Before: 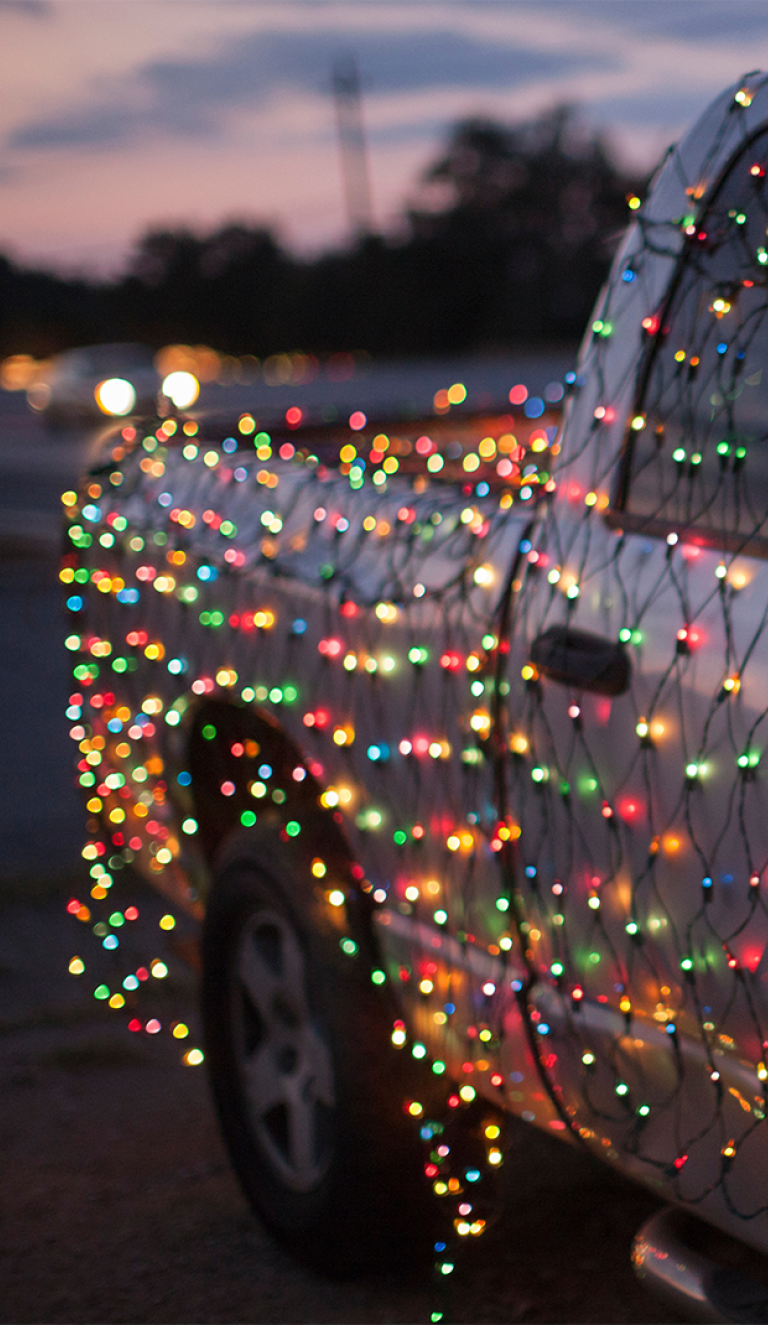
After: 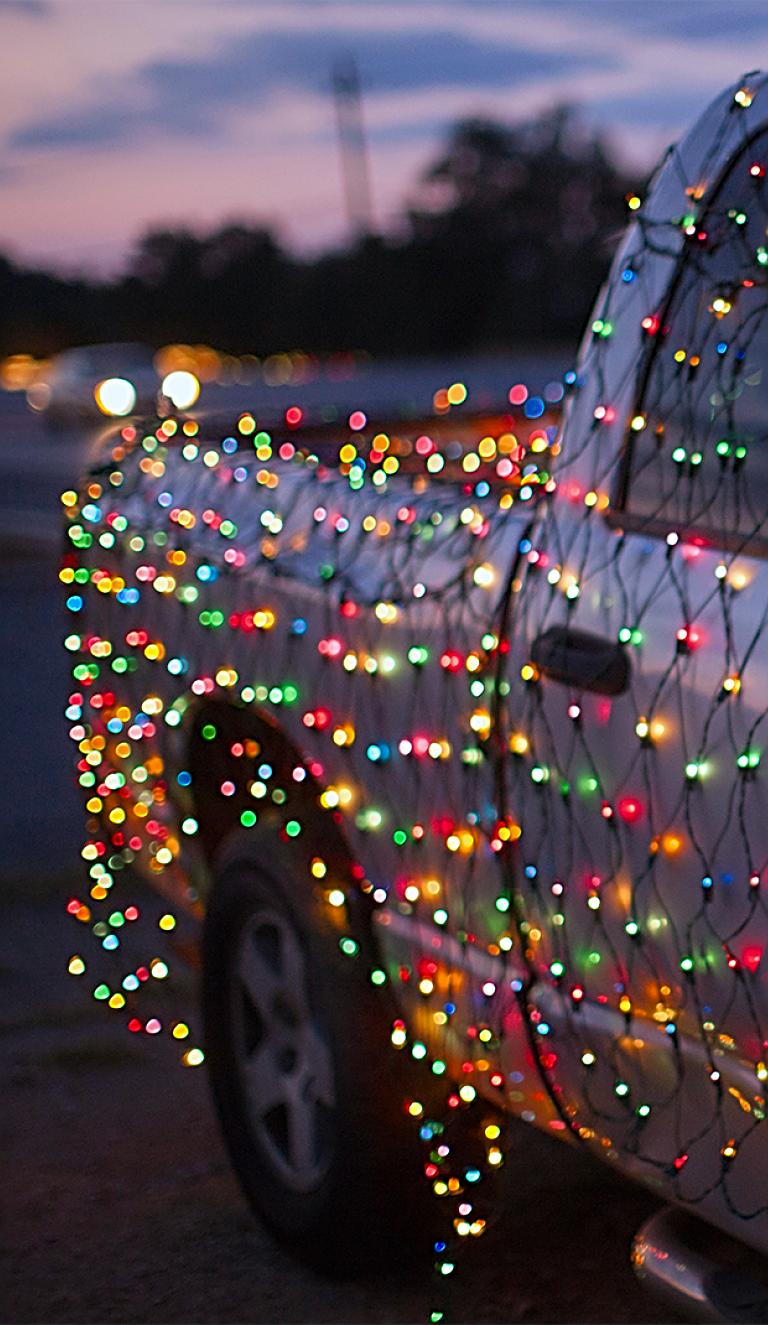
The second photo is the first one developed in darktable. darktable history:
color balance rgb: linear chroma grading › shadows -8%, linear chroma grading › global chroma 10%, perceptual saturation grading › global saturation 2%, perceptual saturation grading › highlights -2%, perceptual saturation grading › mid-tones 4%, perceptual saturation grading › shadows 8%, perceptual brilliance grading › global brilliance 2%, perceptual brilliance grading › highlights -4%, global vibrance 16%, saturation formula JzAzBz (2021)
sharpen: radius 3.025, amount 0.757
white balance: red 0.954, blue 1.079
